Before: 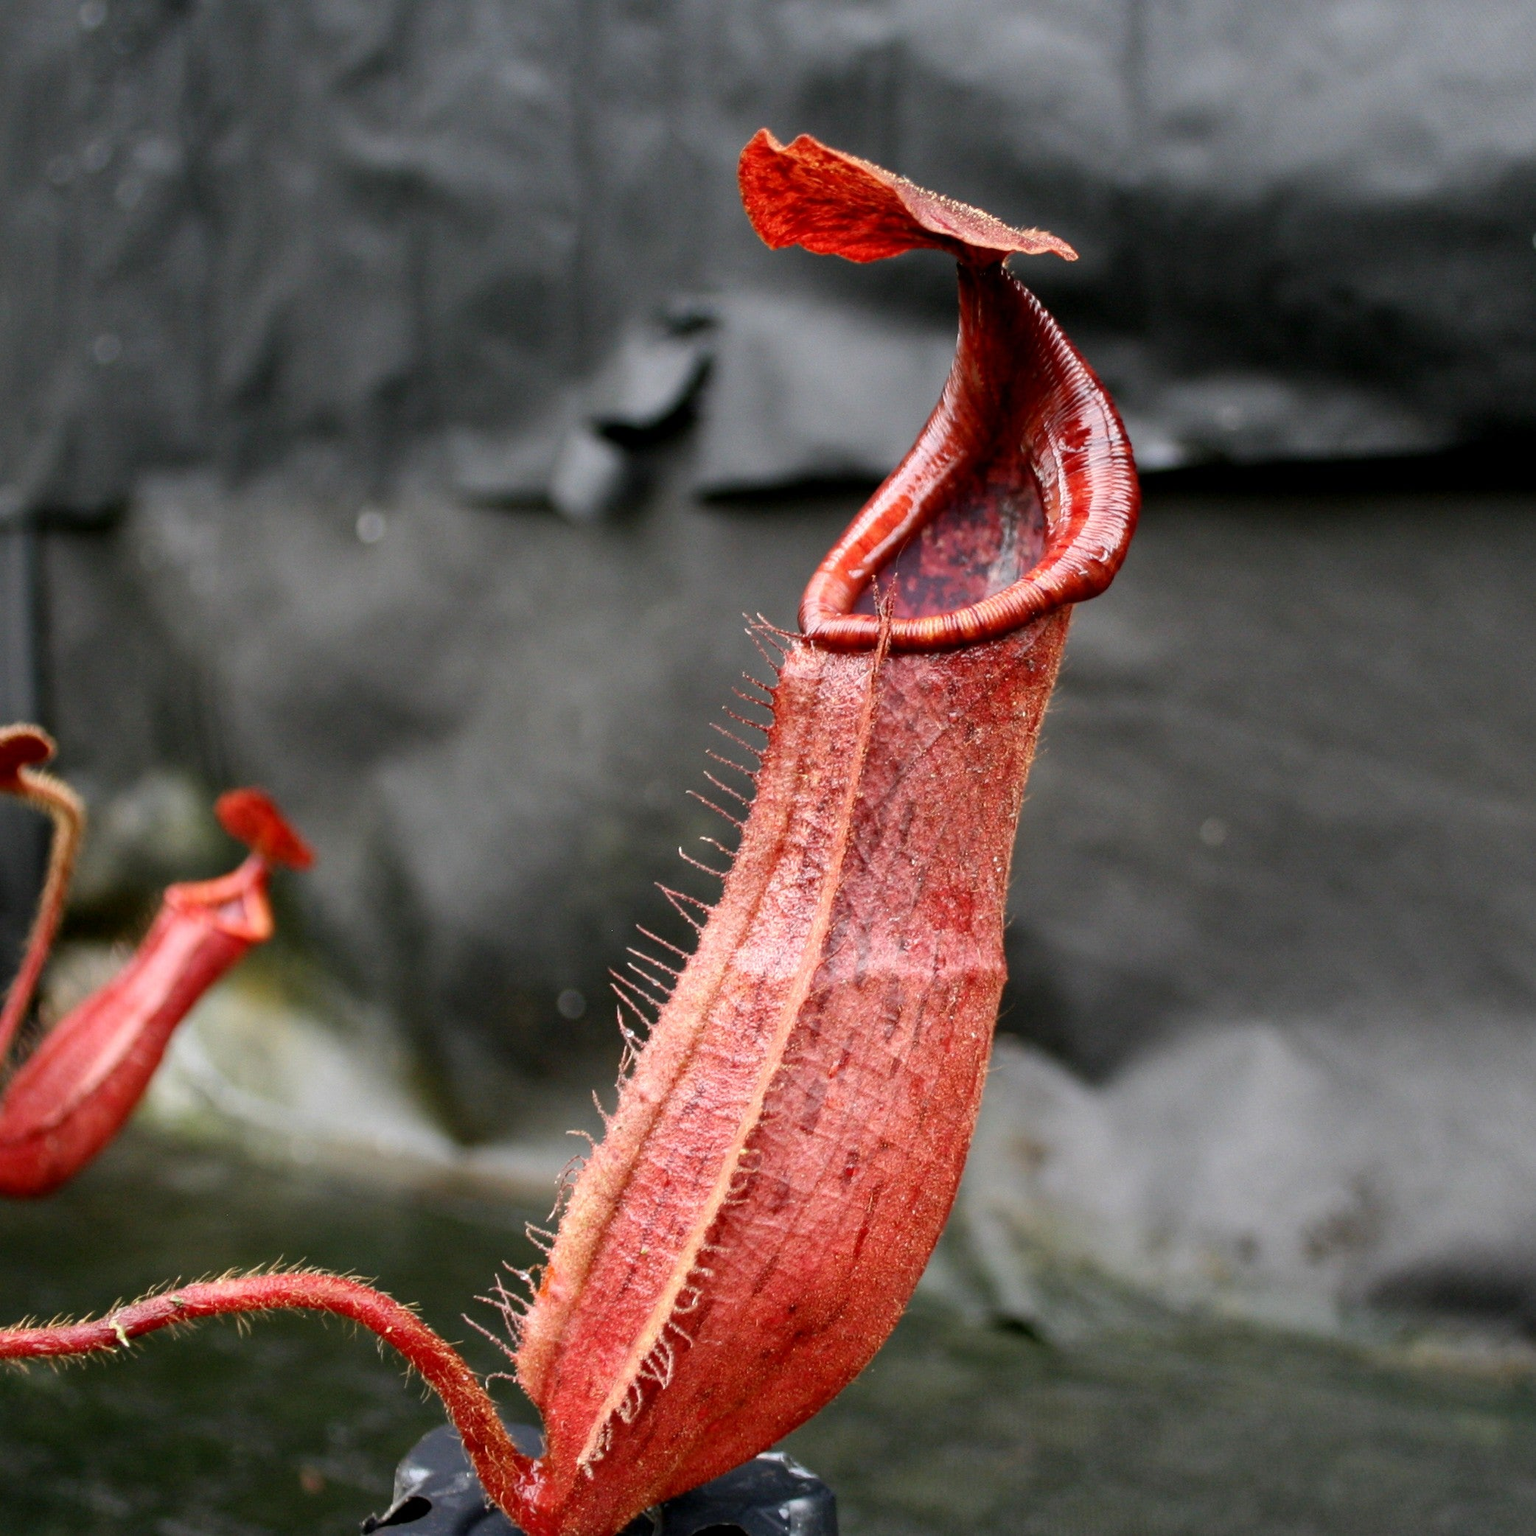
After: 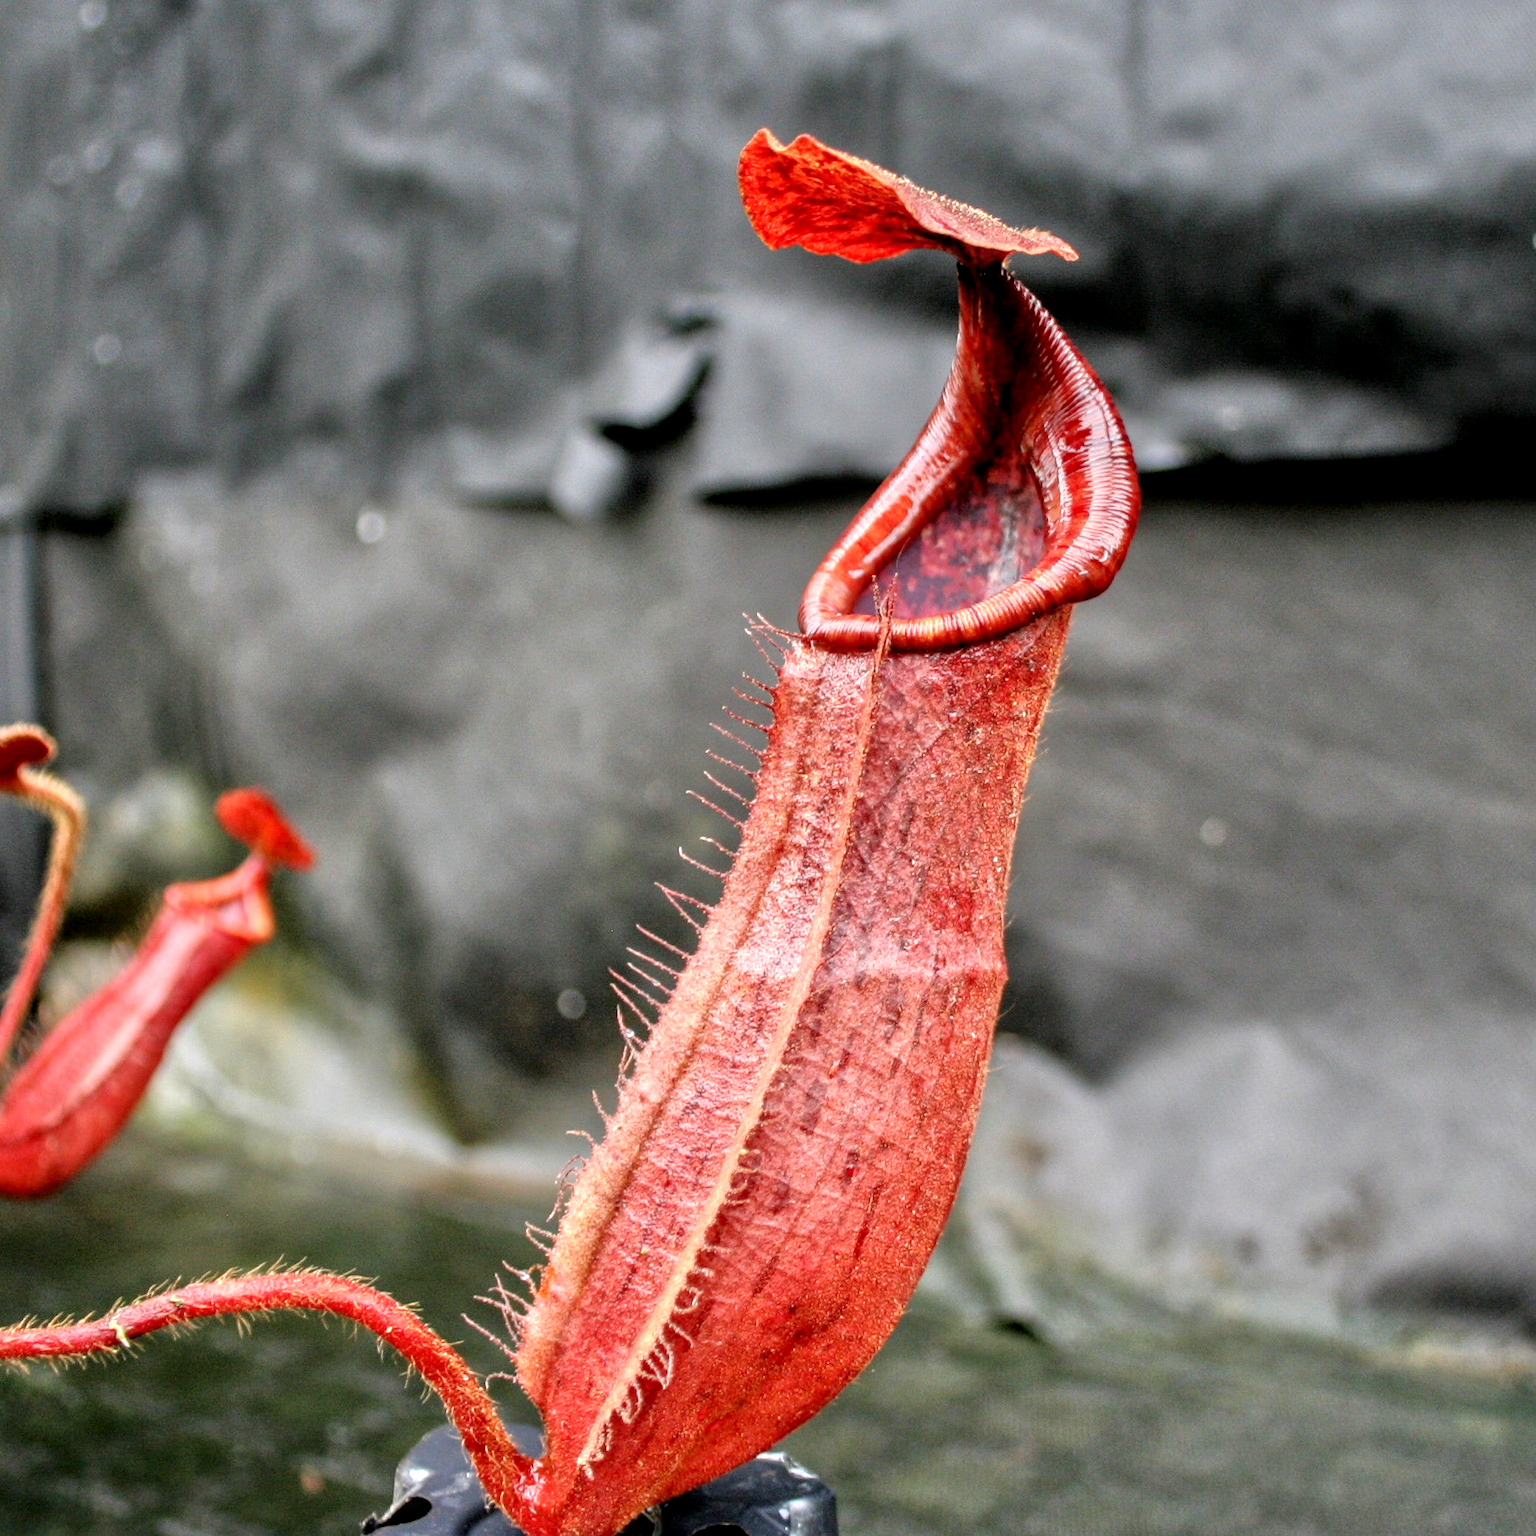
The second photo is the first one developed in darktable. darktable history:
local contrast: on, module defaults
tone equalizer: -7 EV 0.15 EV, -6 EV 0.6 EV, -5 EV 1.15 EV, -4 EV 1.33 EV, -3 EV 1.15 EV, -2 EV 0.6 EV, -1 EV 0.15 EV, mask exposure compensation -0.5 EV
